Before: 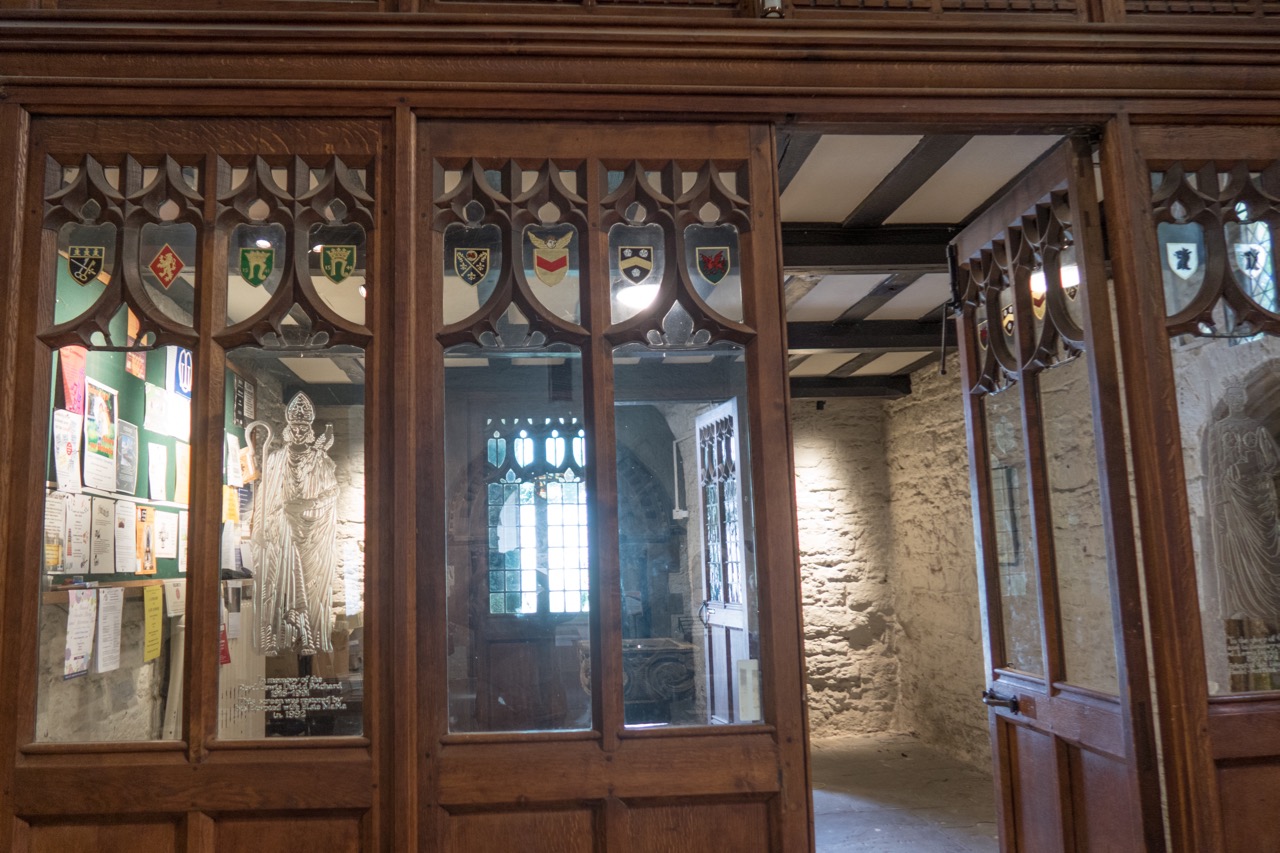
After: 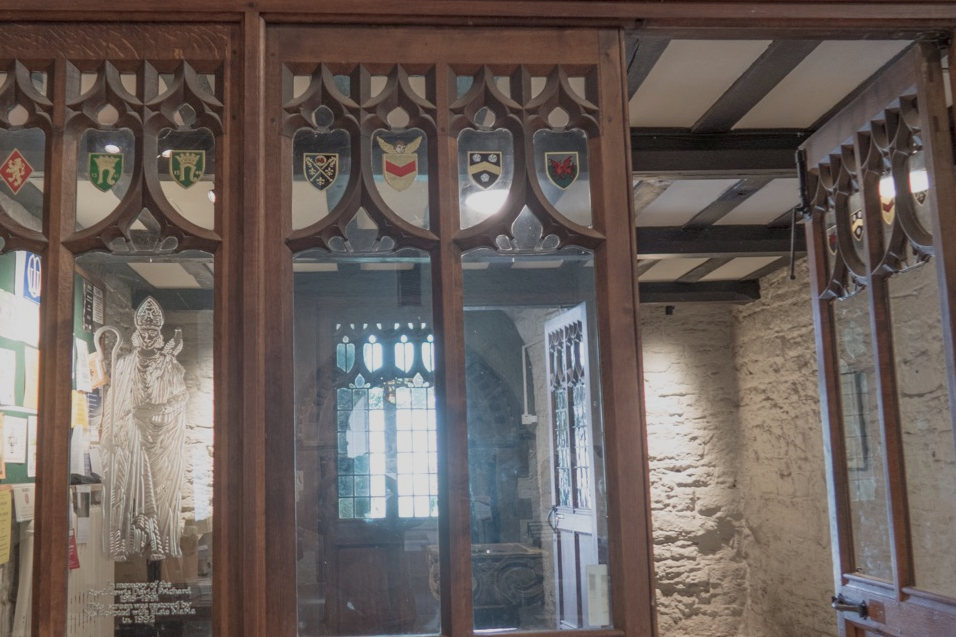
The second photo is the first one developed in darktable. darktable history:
white balance: emerald 1
crop and rotate: left 11.831%, top 11.346%, right 13.429%, bottom 13.899%
color balance rgb: perceptual saturation grading › global saturation -27.94%, hue shift -2.27°, contrast -21.26%
